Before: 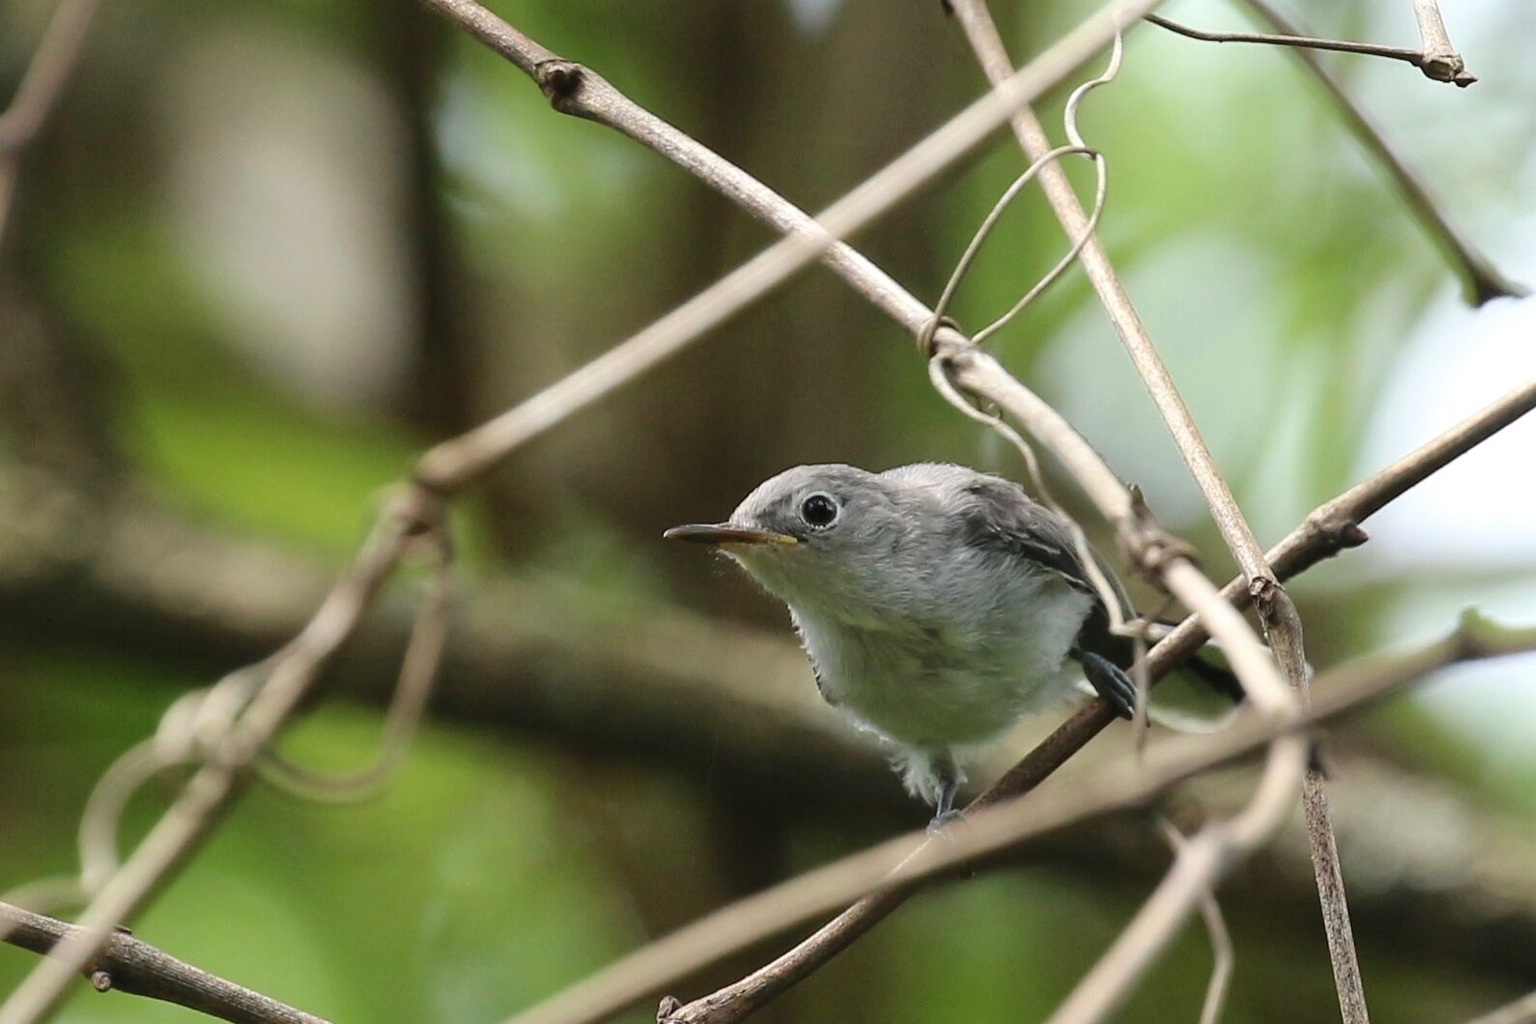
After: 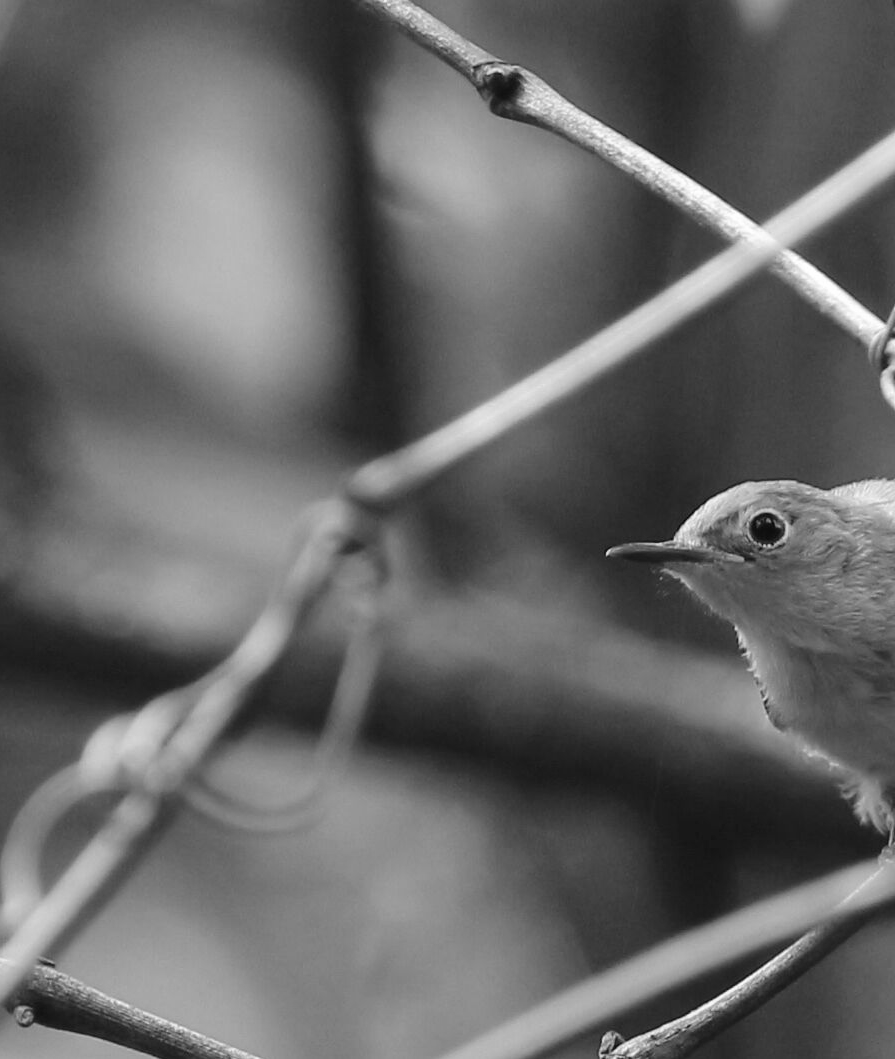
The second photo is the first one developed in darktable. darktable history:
crop: left 5.114%, right 38.589%
monochrome: size 3.1
color calibration: output R [1.003, 0.027, -0.041, 0], output G [-0.018, 1.043, -0.038, 0], output B [0.071, -0.086, 1.017, 0], illuminant as shot in camera, x 0.359, y 0.362, temperature 4570.54 K
